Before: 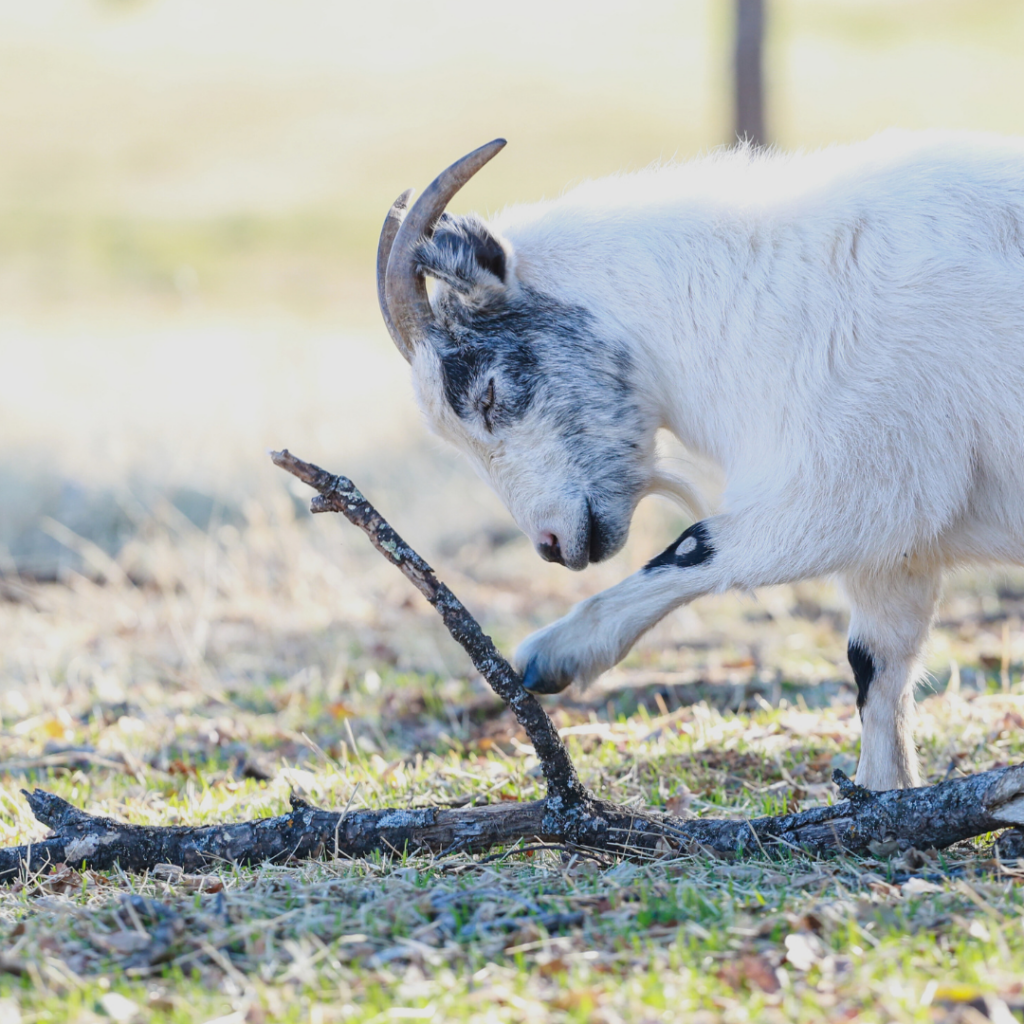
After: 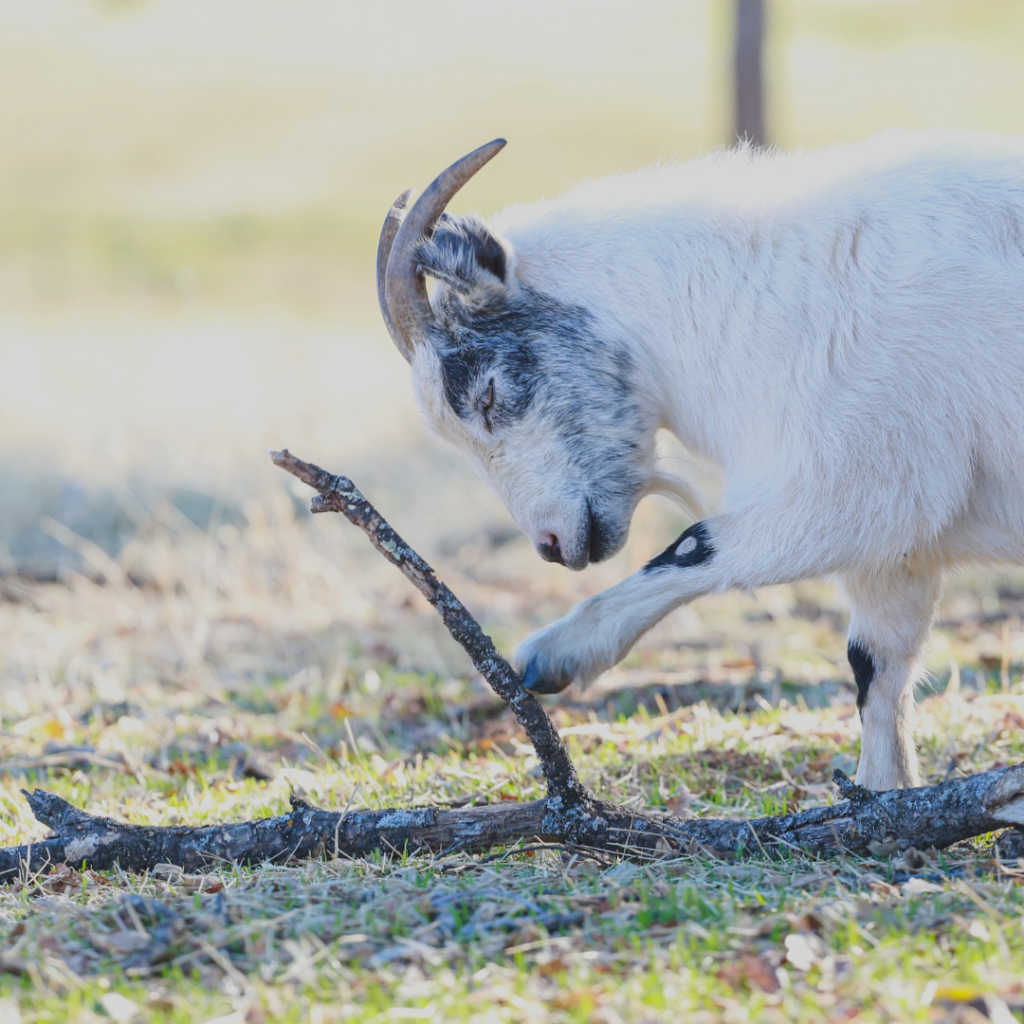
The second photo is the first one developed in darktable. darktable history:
contrast brightness saturation: contrast -0.129
